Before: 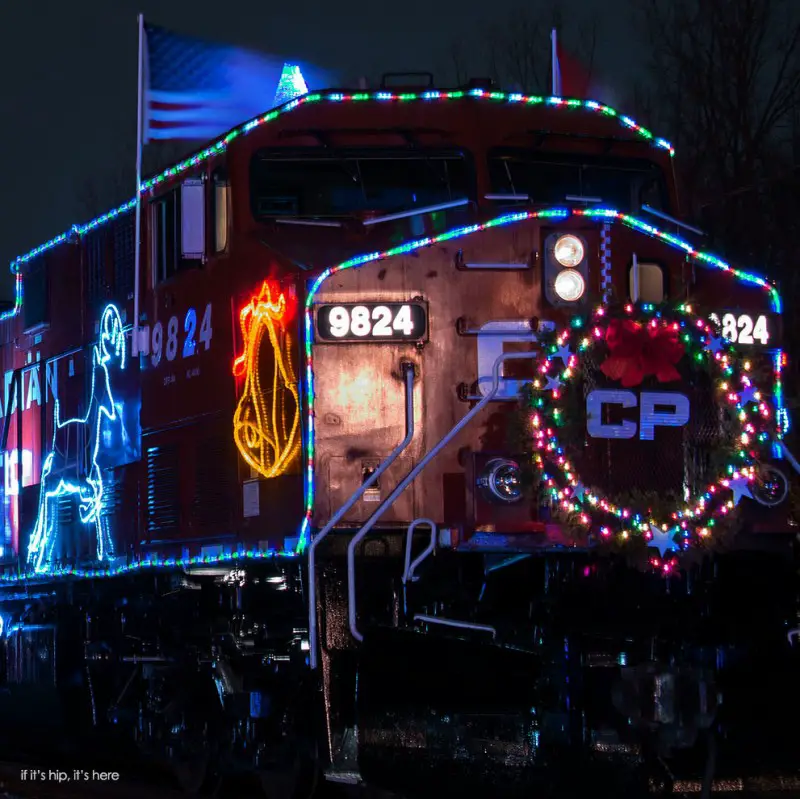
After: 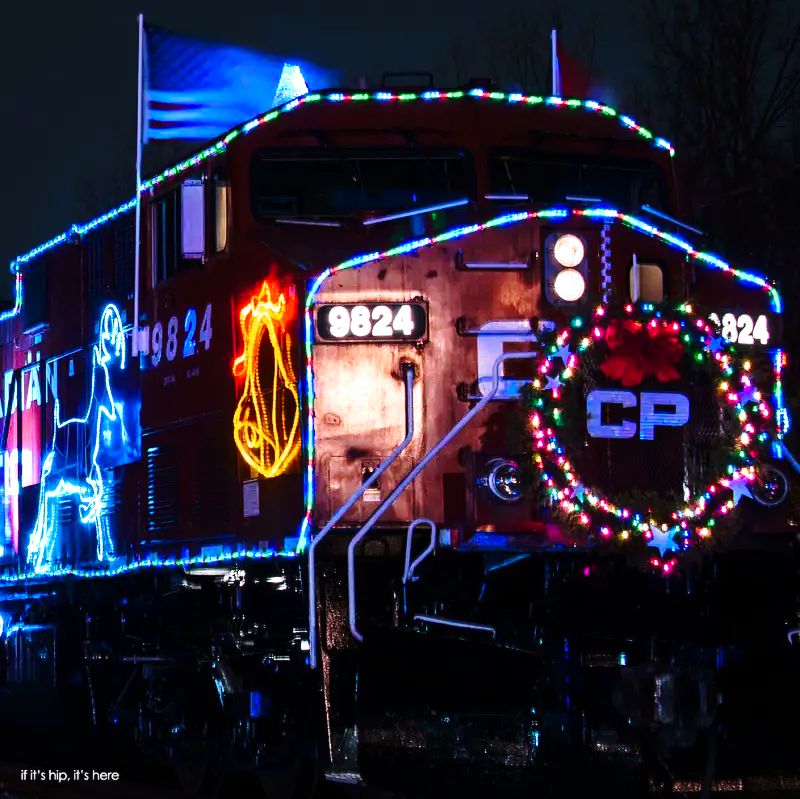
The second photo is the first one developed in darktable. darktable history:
white balance: red 0.986, blue 1.01
color balance rgb: linear chroma grading › shadows 19.44%, linear chroma grading › highlights 3.42%, linear chroma grading › mid-tones 10.16%
tone equalizer: -8 EV -0.417 EV, -7 EV -0.389 EV, -6 EV -0.333 EV, -5 EV -0.222 EV, -3 EV 0.222 EV, -2 EV 0.333 EV, -1 EV 0.389 EV, +0 EV 0.417 EV, edges refinement/feathering 500, mask exposure compensation -1.57 EV, preserve details no
base curve: curves: ch0 [(0, 0) (0.028, 0.03) (0.121, 0.232) (0.46, 0.748) (0.859, 0.968) (1, 1)], preserve colors none
